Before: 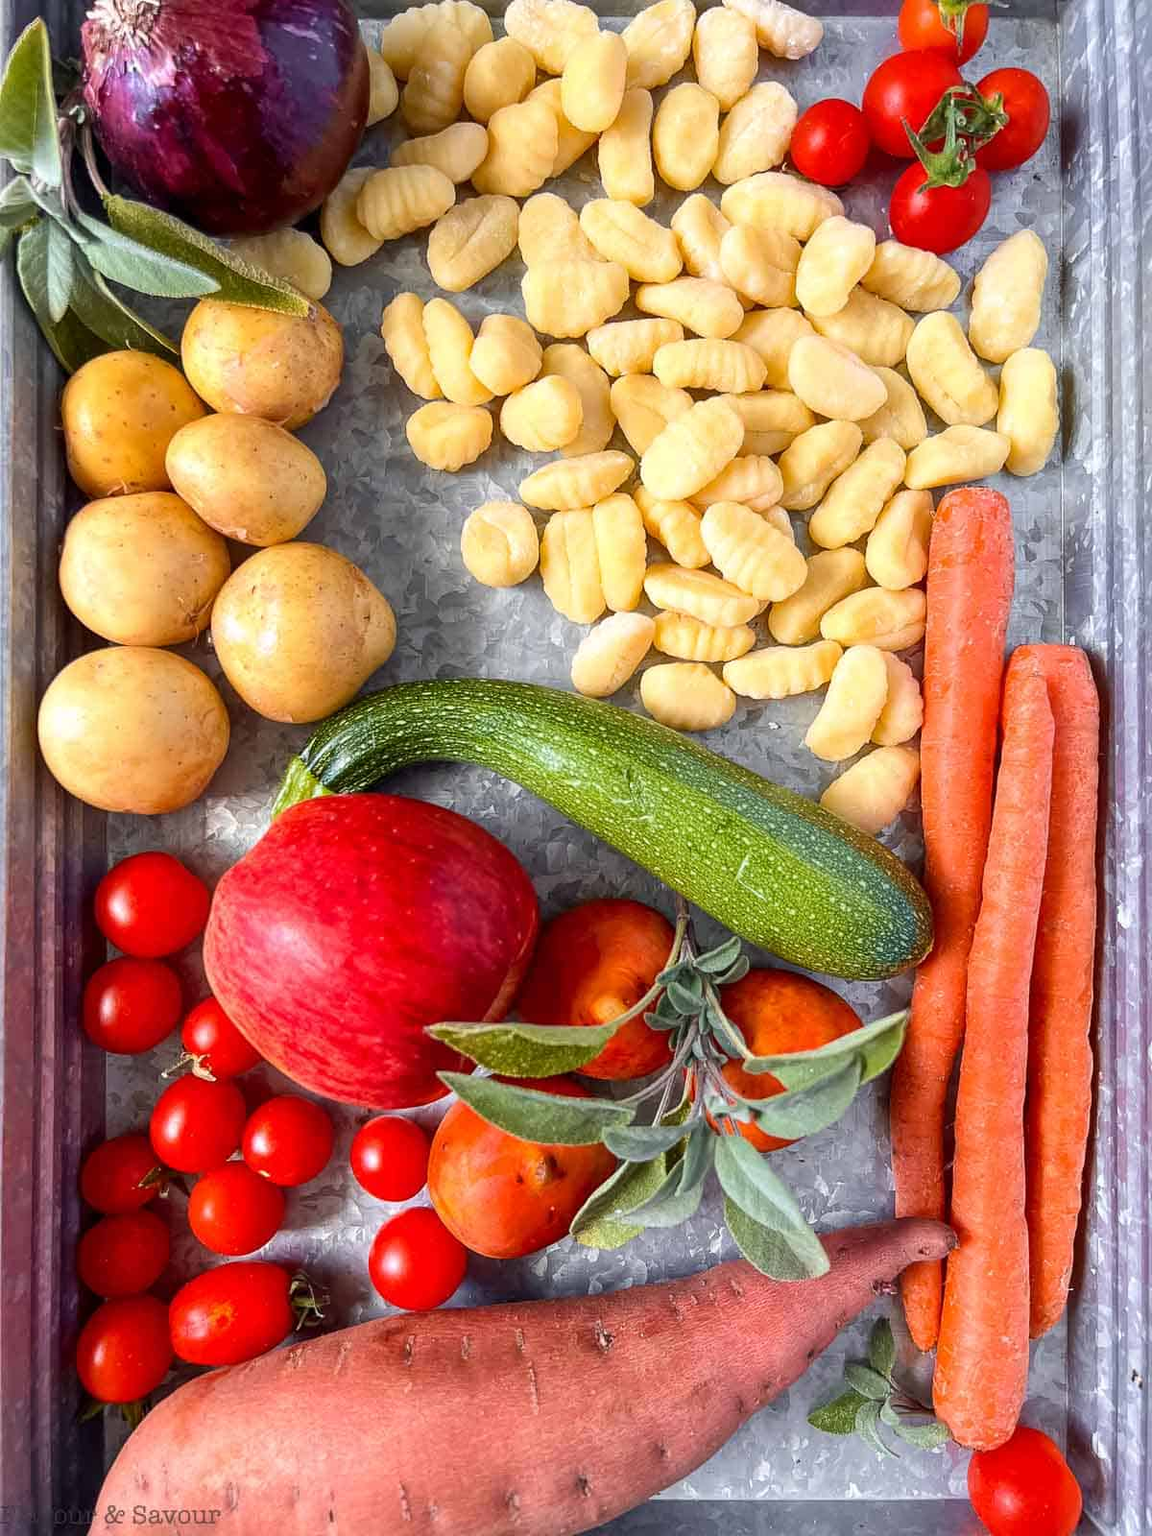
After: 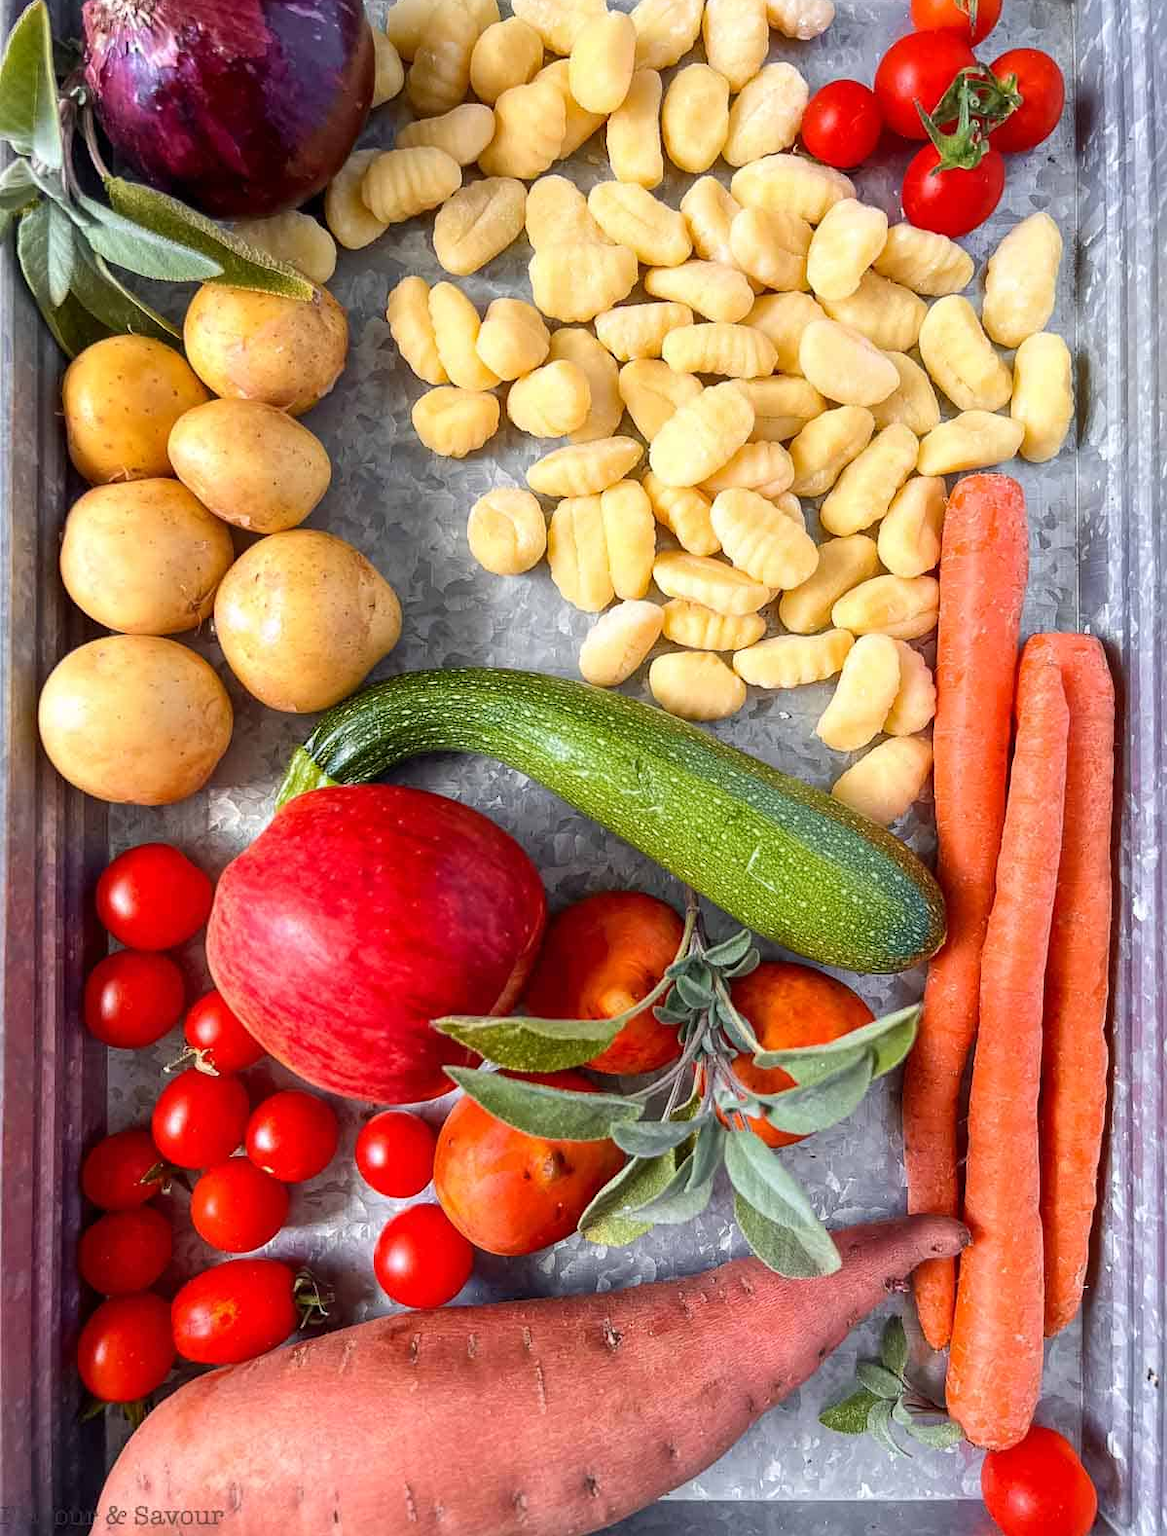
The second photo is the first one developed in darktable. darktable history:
tone equalizer: on, module defaults
crop: top 1.334%, right 0.043%
